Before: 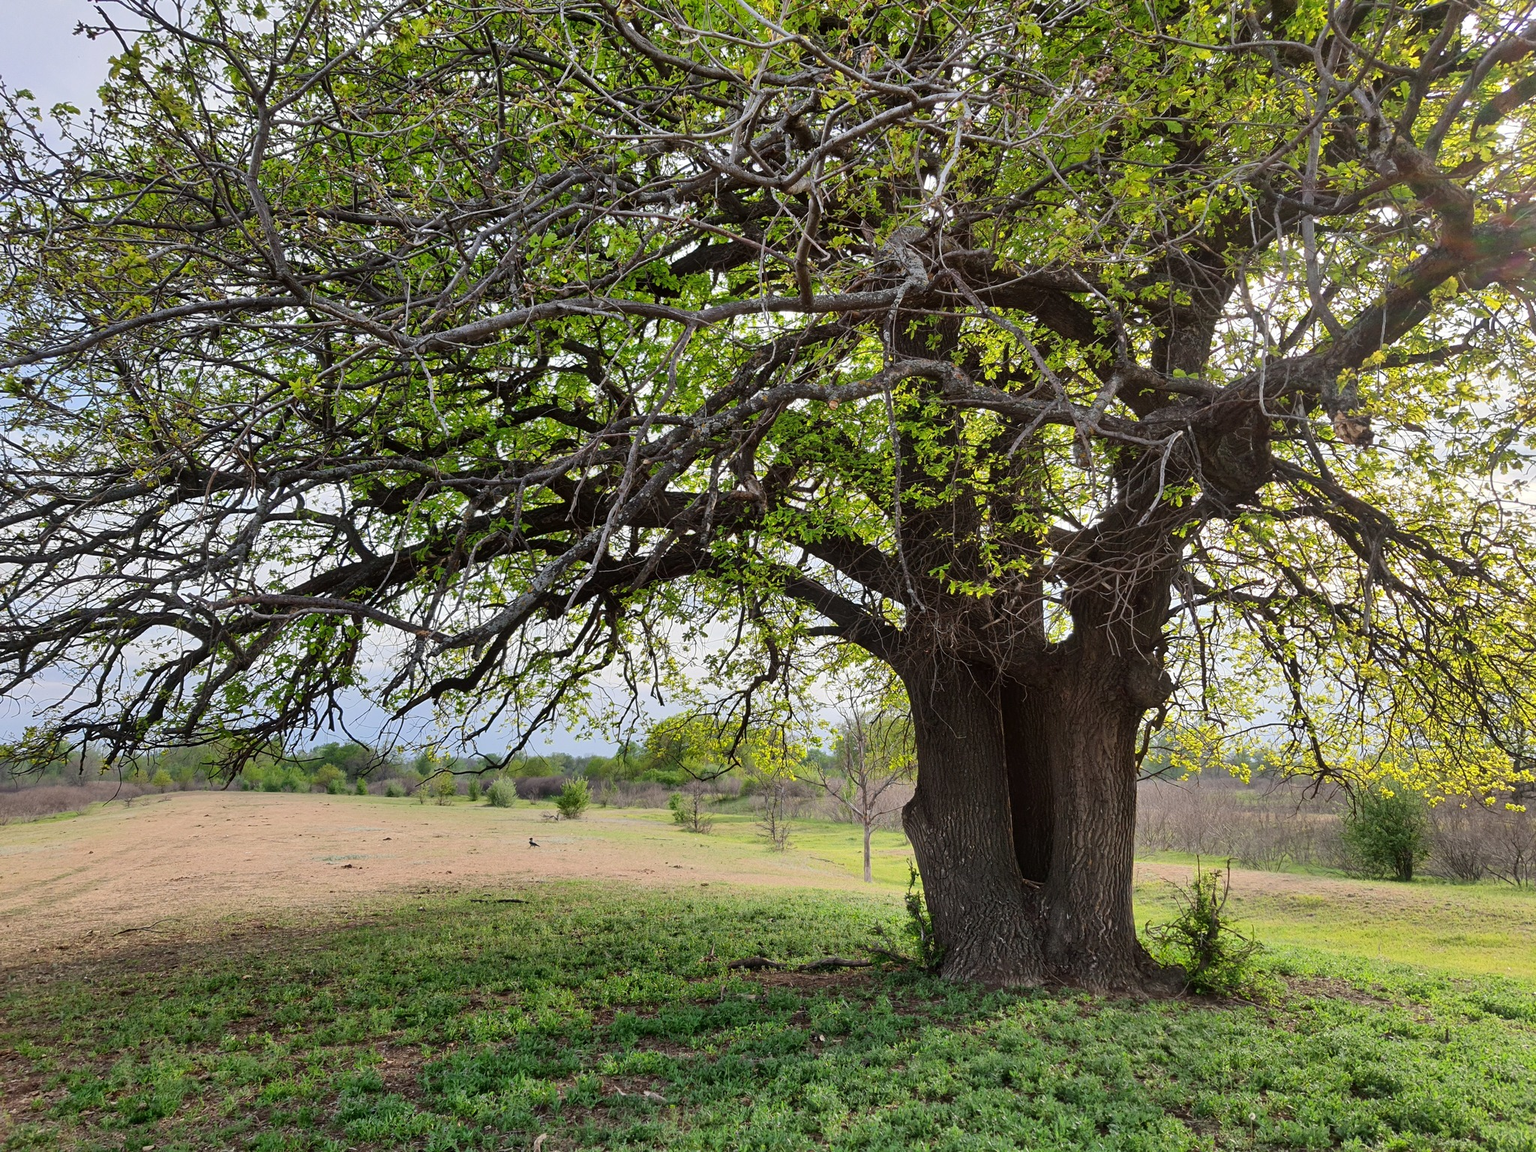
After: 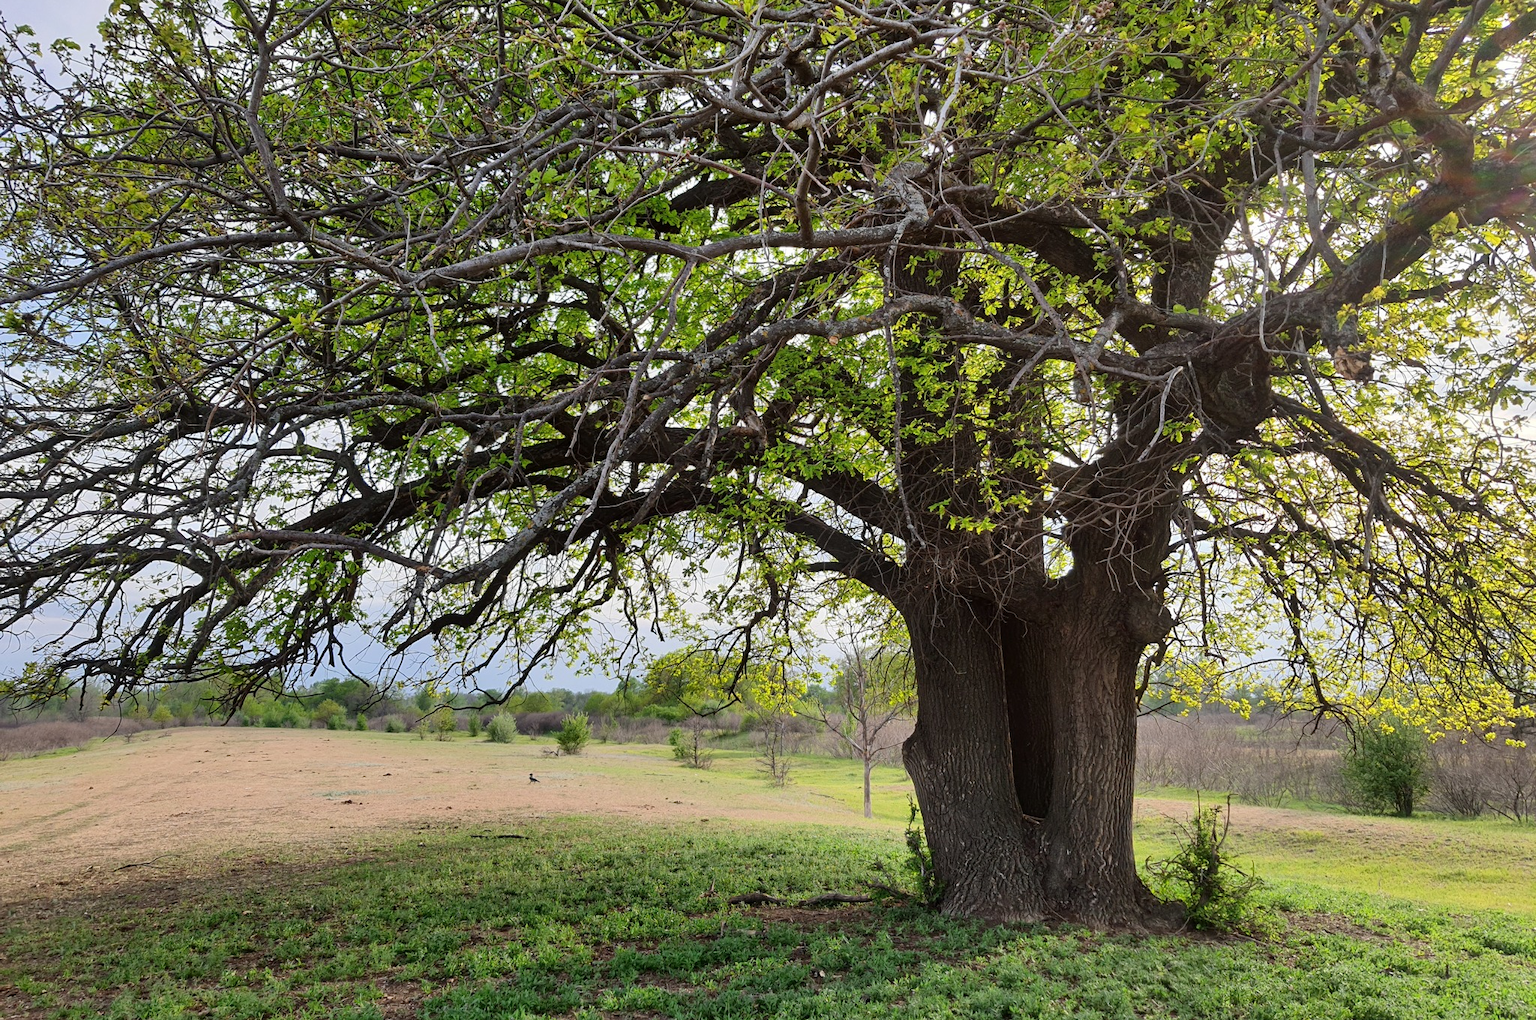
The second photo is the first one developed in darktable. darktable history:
crop and rotate: top 5.608%, bottom 5.783%
